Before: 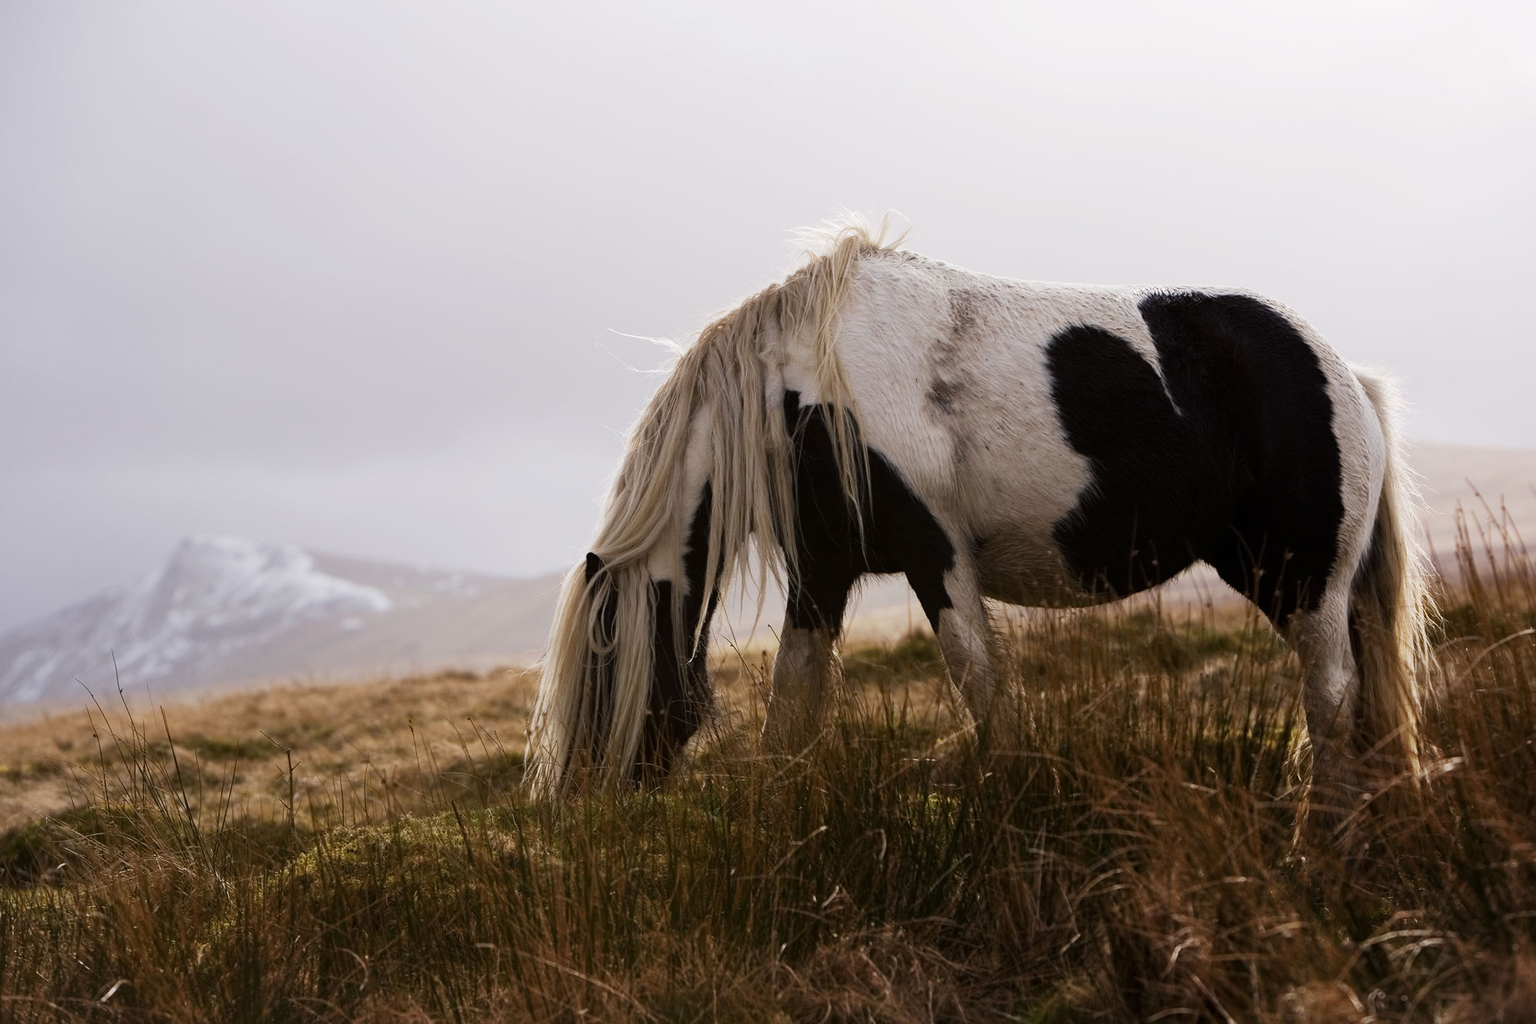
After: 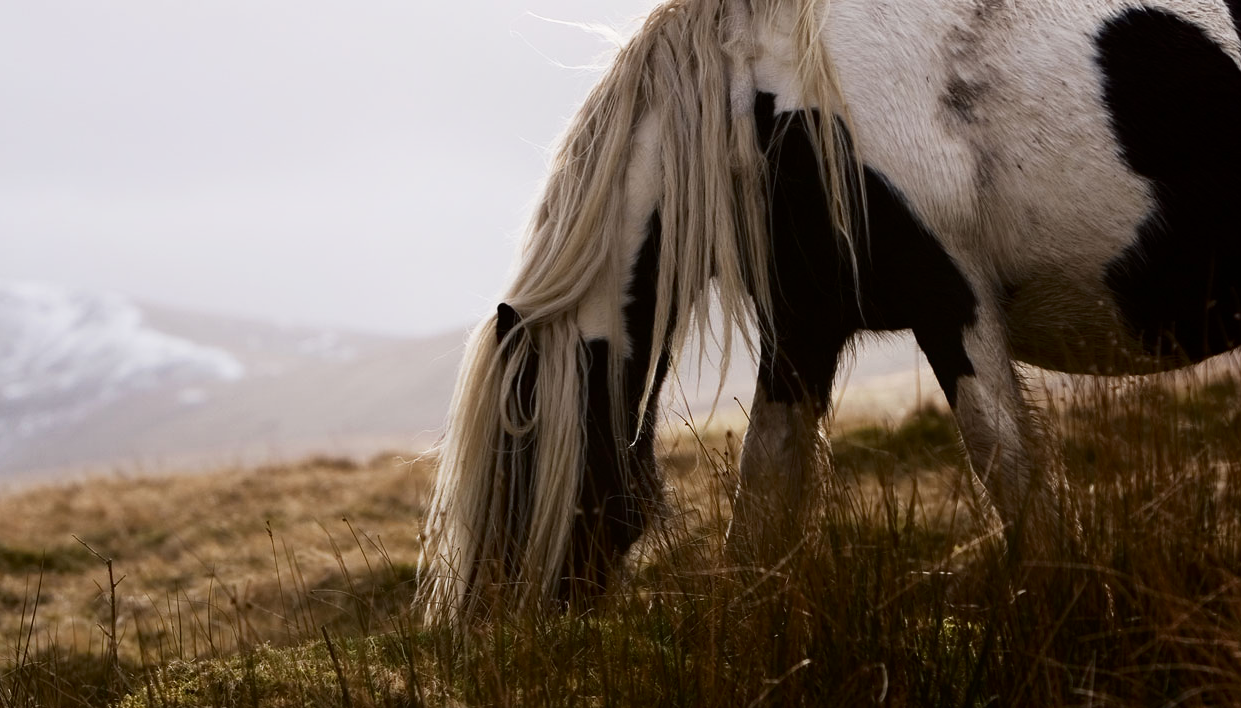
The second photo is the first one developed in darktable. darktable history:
crop: left 13.312%, top 31.28%, right 24.627%, bottom 15.582%
shadows and highlights: shadows -62.32, white point adjustment -5.22, highlights 61.59
